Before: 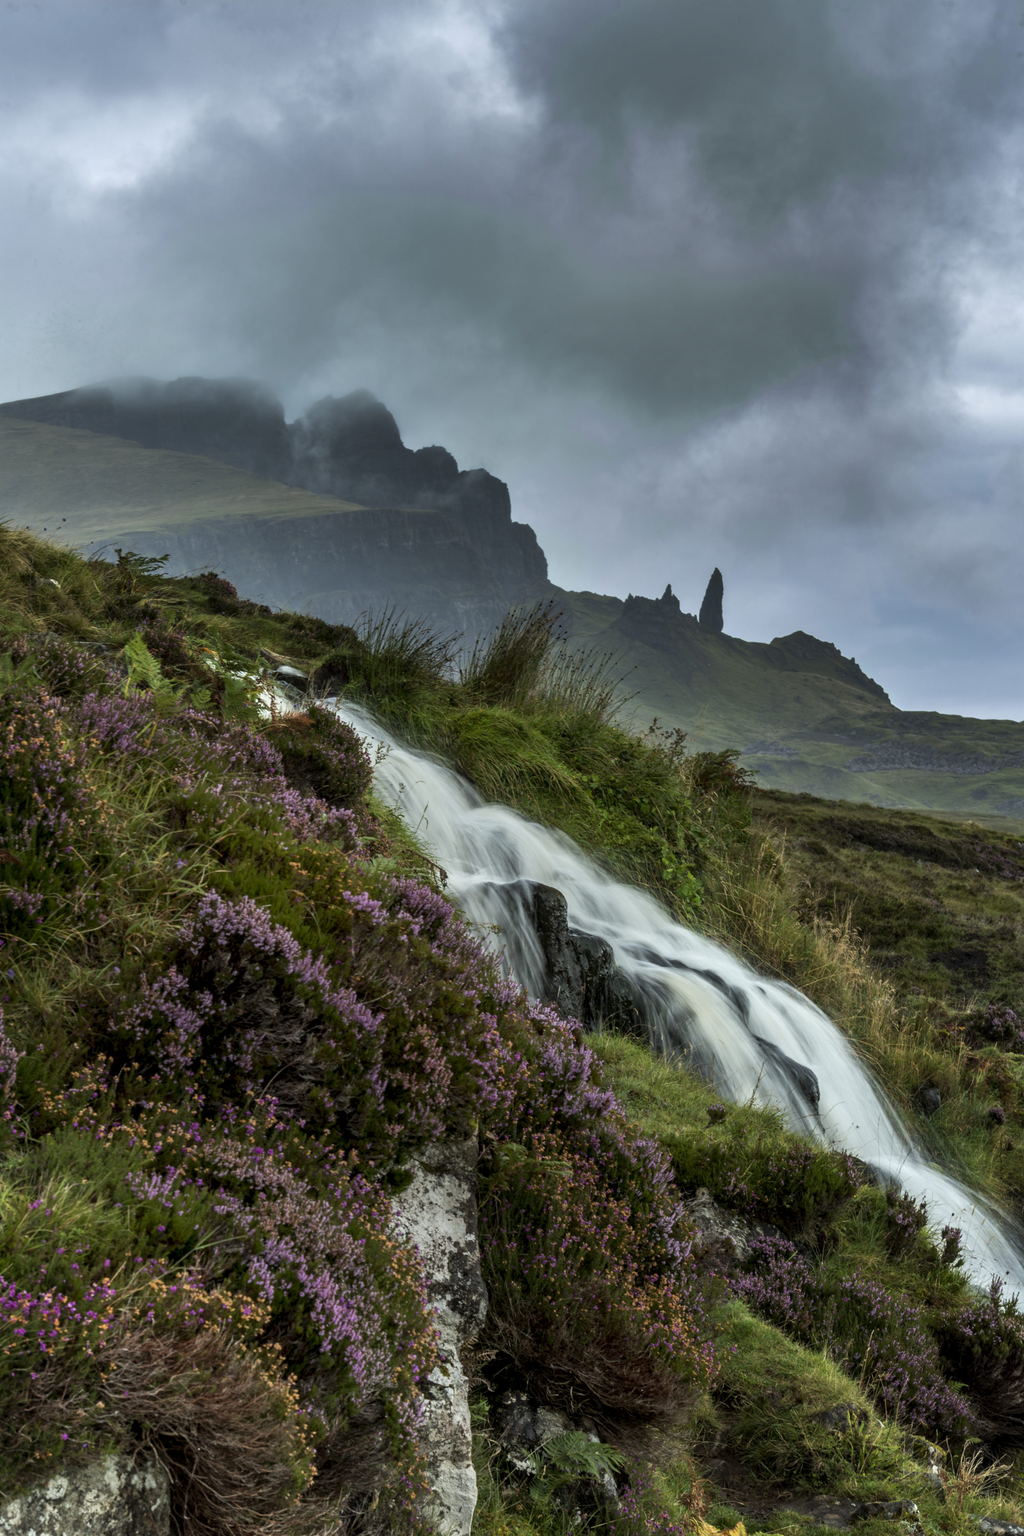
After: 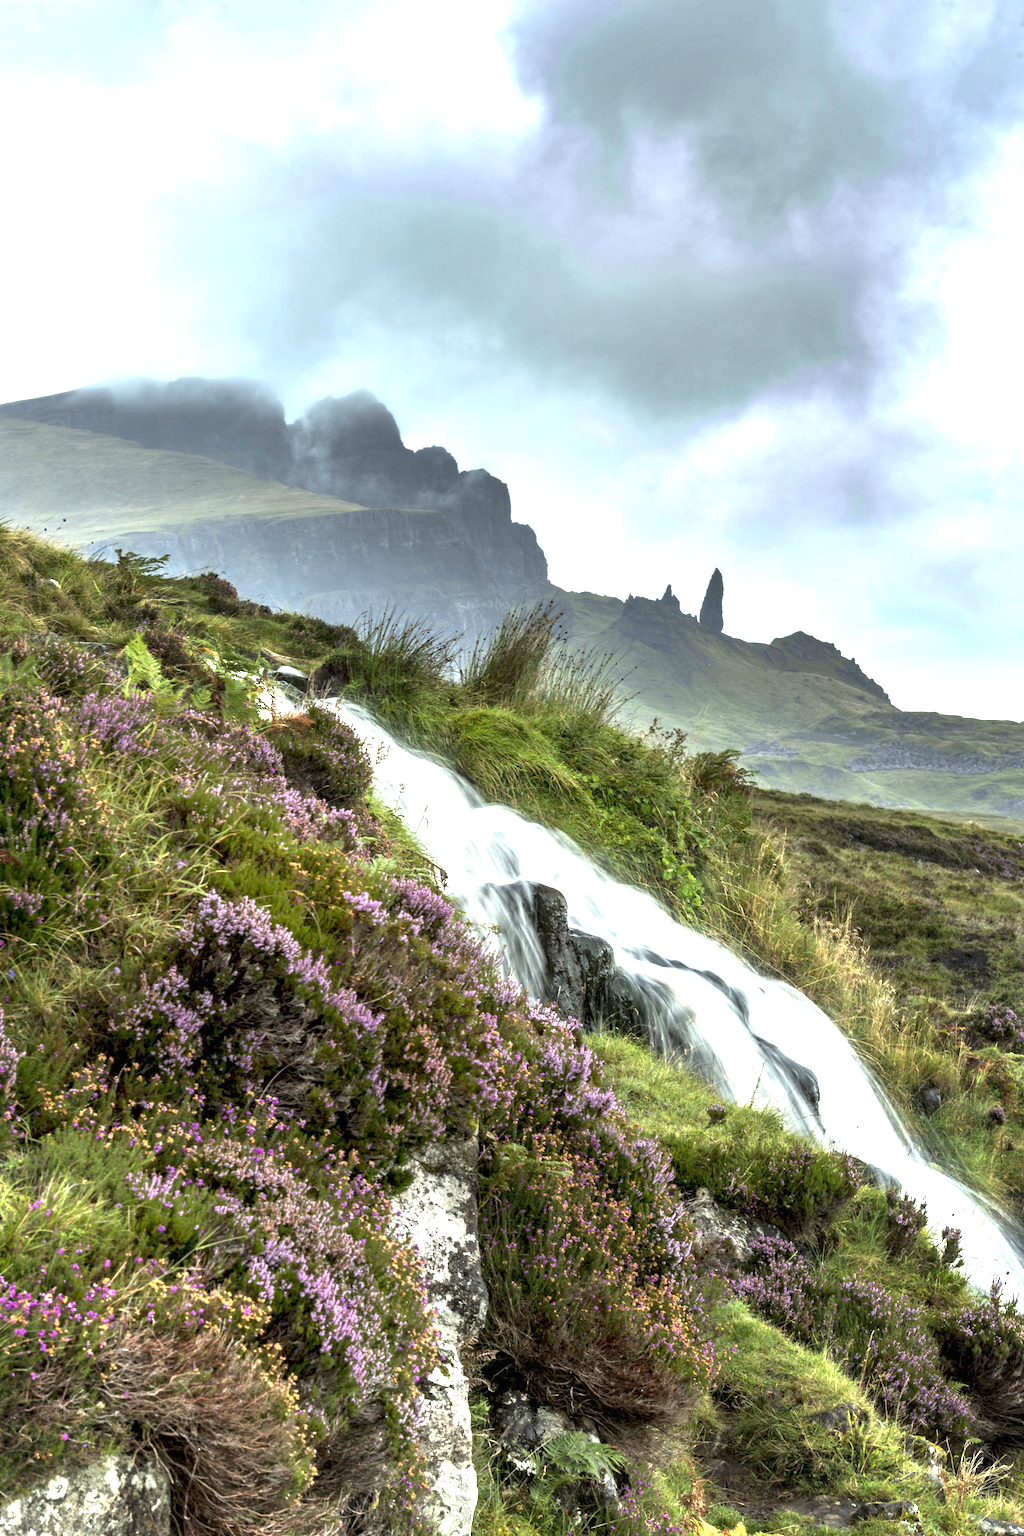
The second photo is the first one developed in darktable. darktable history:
exposure: black level correction 0, exposure 1.741 EV, compensate highlight preservation false
